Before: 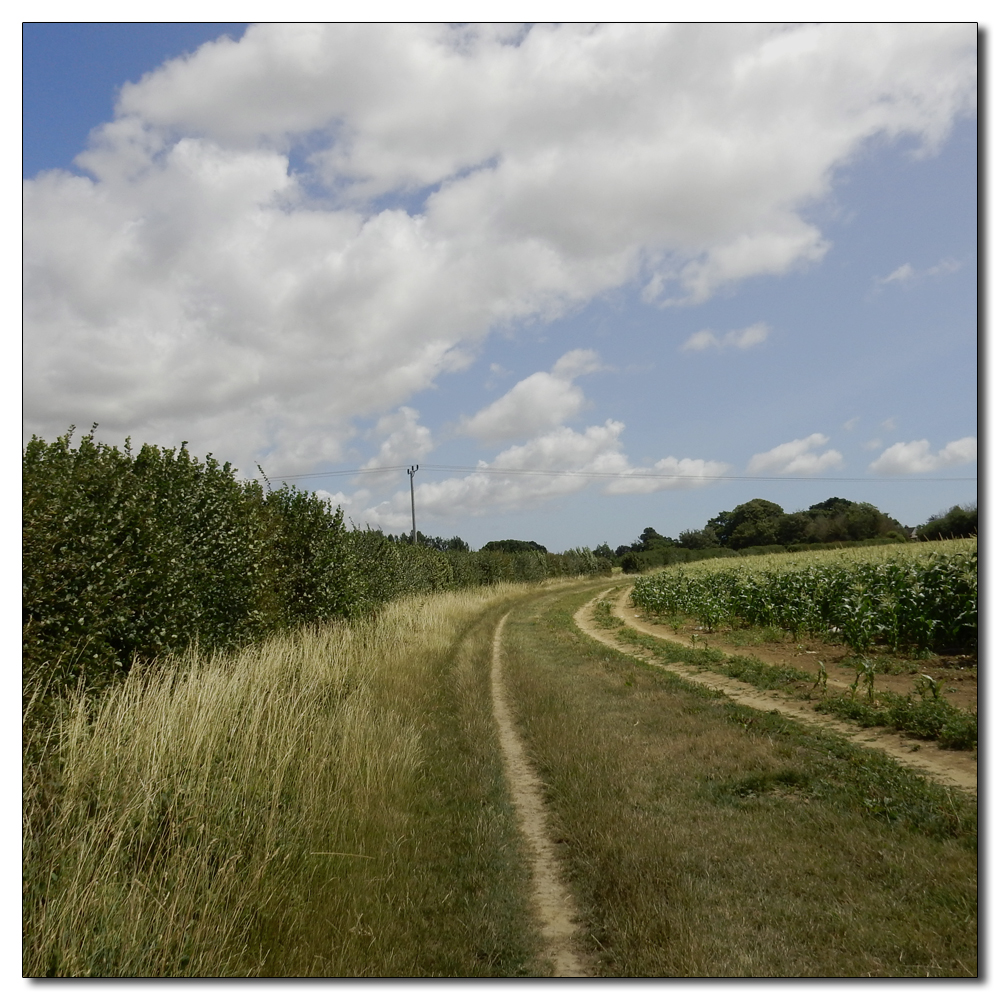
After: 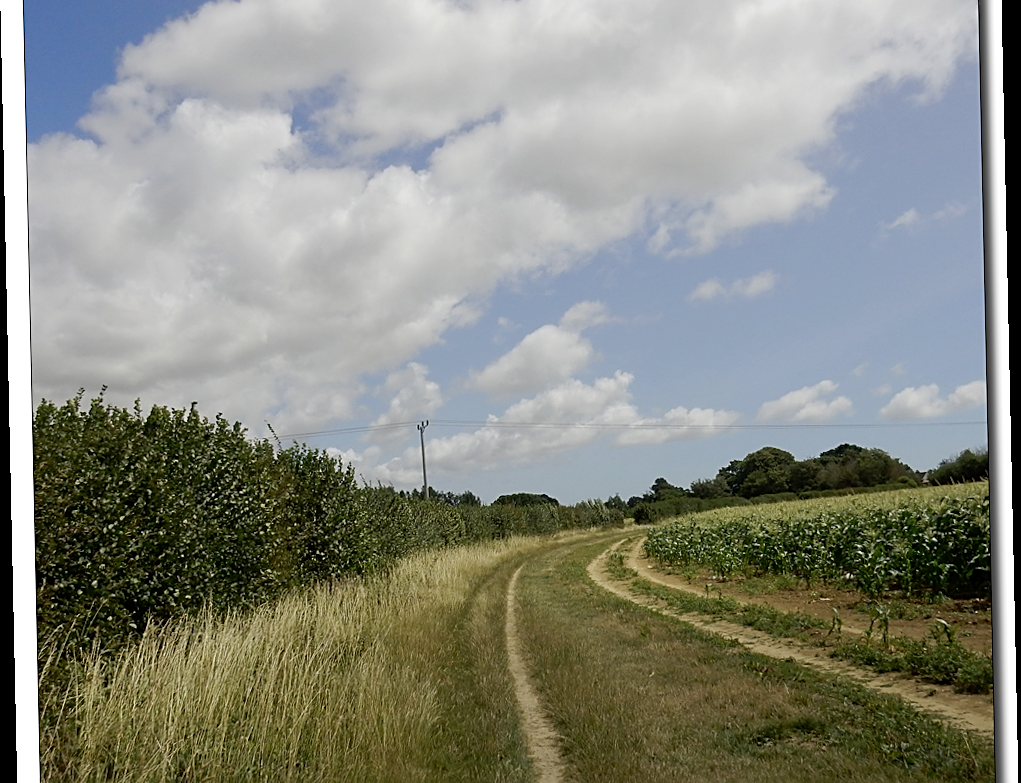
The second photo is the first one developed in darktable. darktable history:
crop: top 5.667%, bottom 17.637%
exposure: black level correction 0.002, compensate highlight preservation false
sharpen: on, module defaults
rotate and perspective: rotation -1.24°, automatic cropping off
